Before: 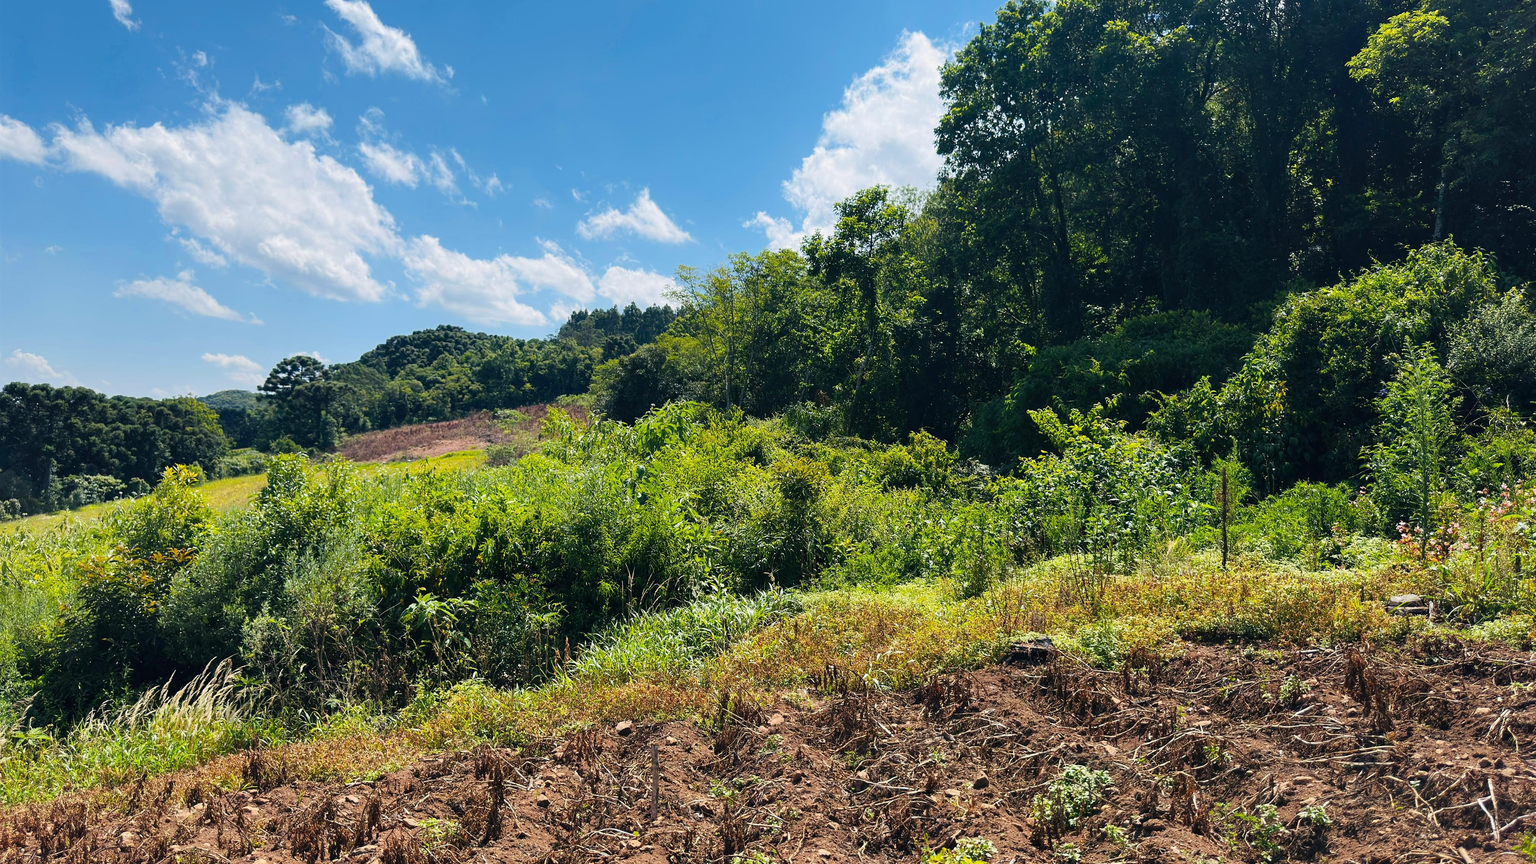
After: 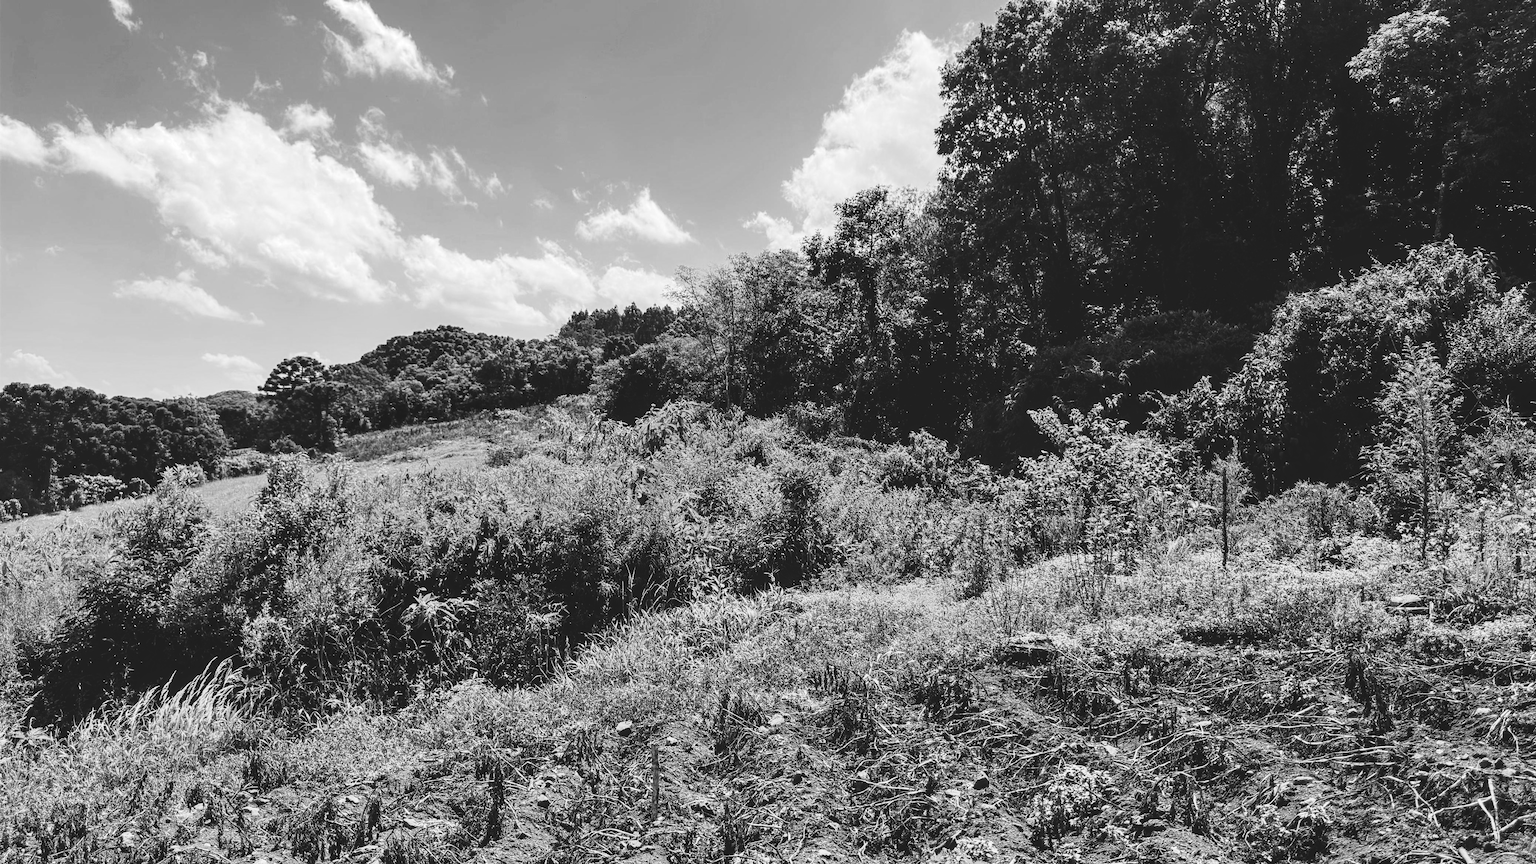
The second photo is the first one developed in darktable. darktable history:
tone curve: curves: ch0 [(0, 0) (0.003, 0.108) (0.011, 0.108) (0.025, 0.108) (0.044, 0.113) (0.069, 0.113) (0.1, 0.121) (0.136, 0.136) (0.177, 0.16) (0.224, 0.192) (0.277, 0.246) (0.335, 0.324) (0.399, 0.419) (0.468, 0.518) (0.543, 0.622) (0.623, 0.721) (0.709, 0.815) (0.801, 0.893) (0.898, 0.949) (1, 1)], preserve colors none
local contrast: on, module defaults
monochrome: size 1
